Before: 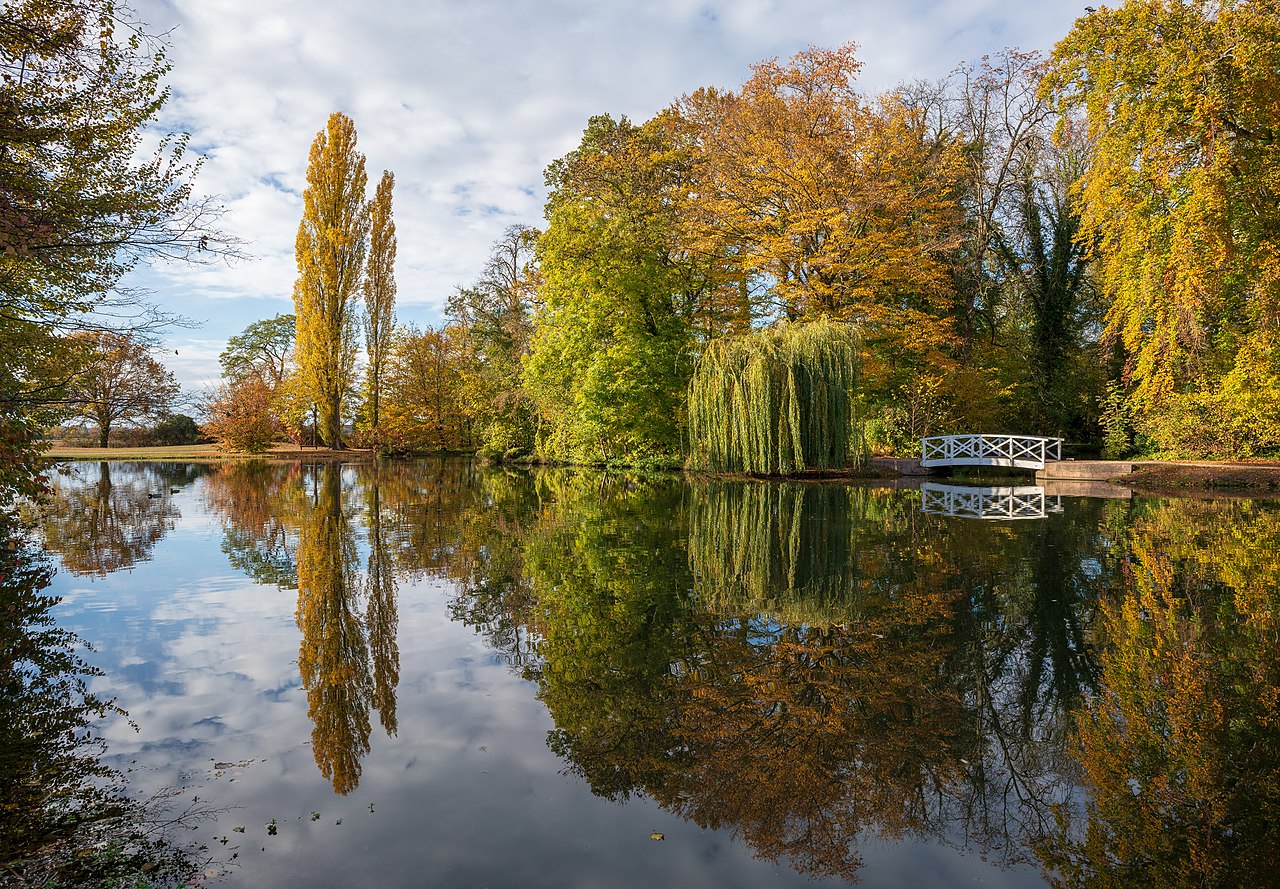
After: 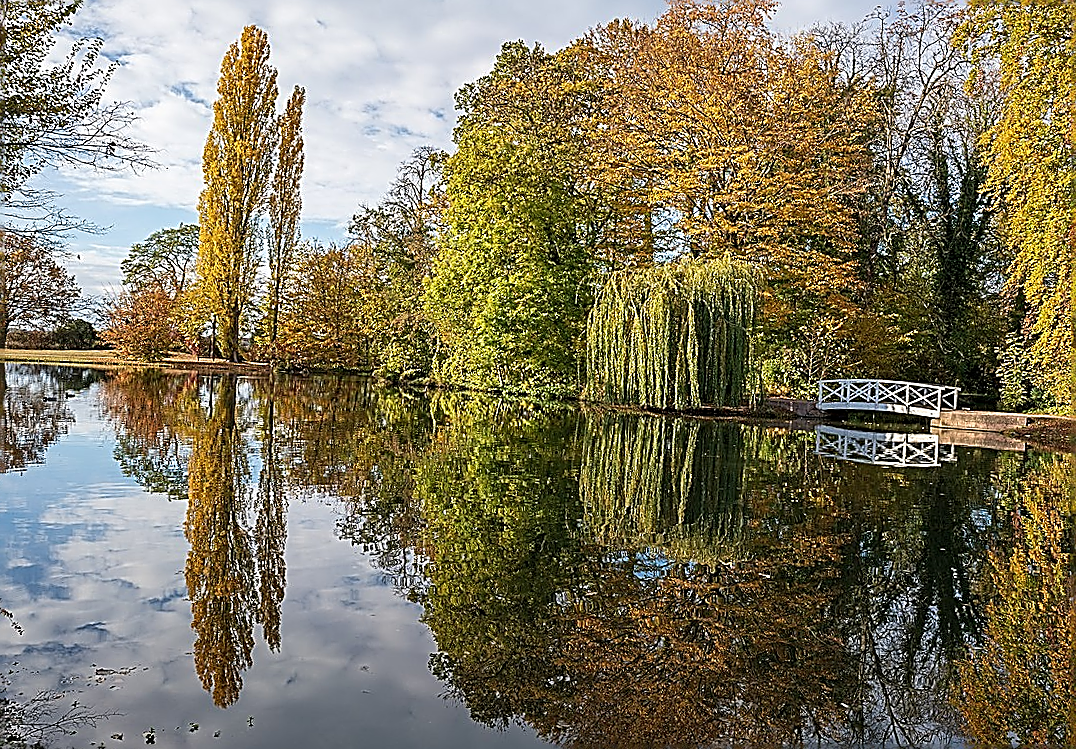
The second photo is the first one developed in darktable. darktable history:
sharpen: amount 1.858
crop and rotate: angle -2.91°, left 5.076%, top 5.191%, right 4.779%, bottom 4.397%
